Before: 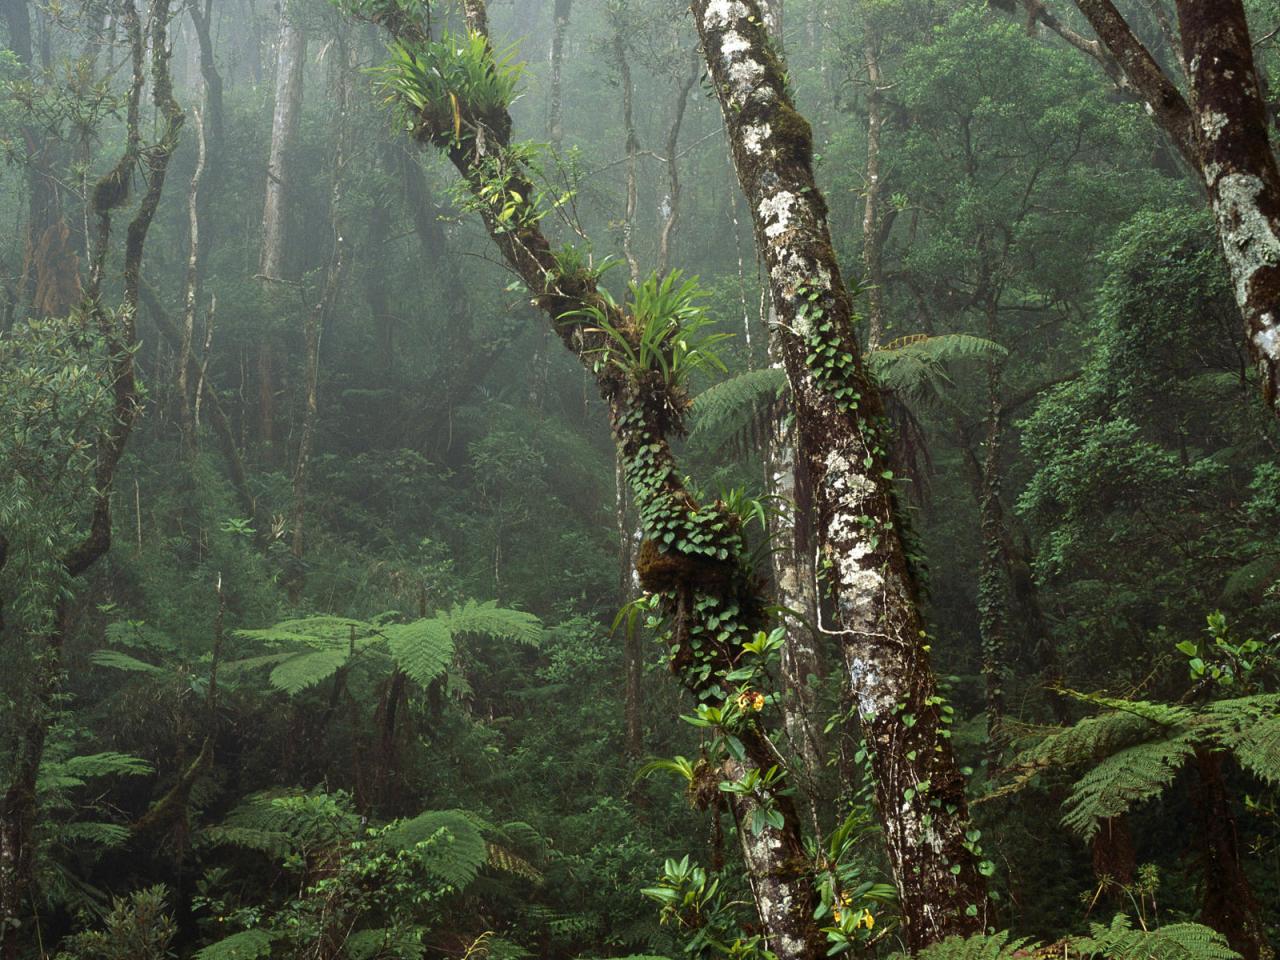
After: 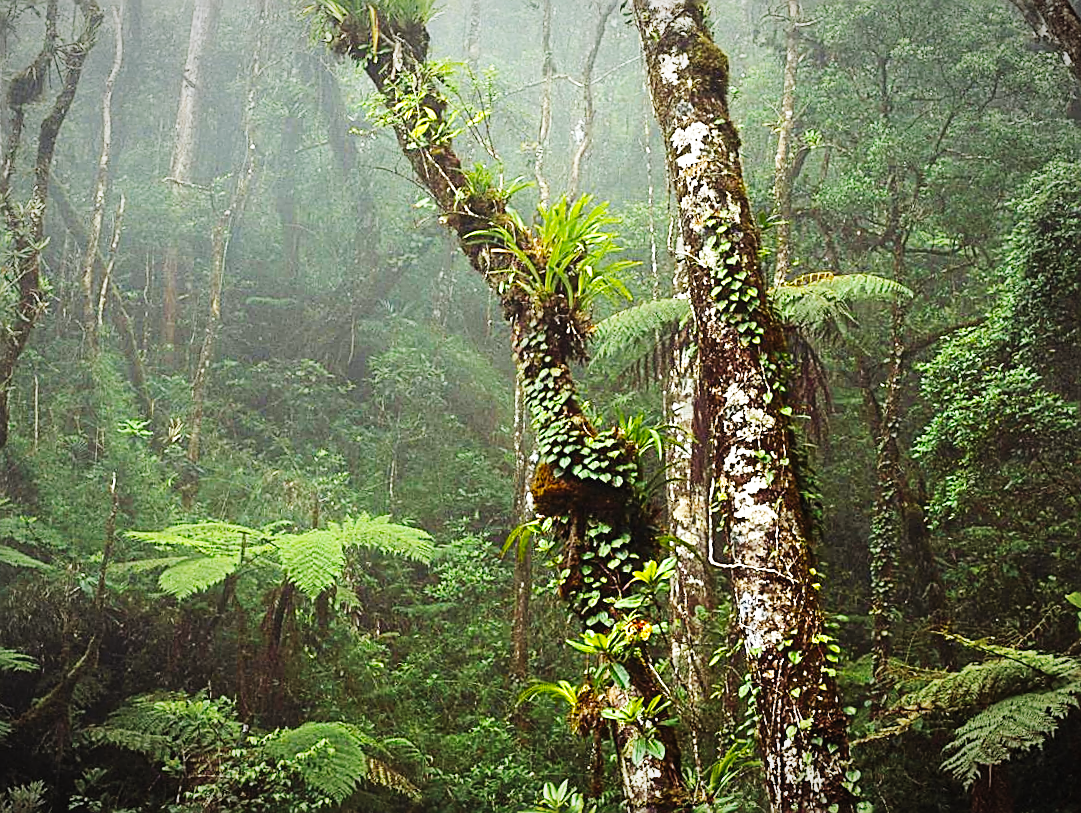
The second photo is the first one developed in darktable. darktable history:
base curve: curves: ch0 [(0, 0.003) (0.001, 0.002) (0.006, 0.004) (0.02, 0.022) (0.048, 0.086) (0.094, 0.234) (0.162, 0.431) (0.258, 0.629) (0.385, 0.8) (0.548, 0.918) (0.751, 0.988) (1, 1)], preserve colors none
color balance rgb: power › chroma 0.276%, power › hue 22.77°, perceptual saturation grading › global saturation 40.027%
contrast brightness saturation: saturation -0.058
exposure: black level correction -0.004, exposure 0.058 EV, compensate highlight preservation false
crop and rotate: angle -3.03°, left 5.034%, top 5.195%, right 4.61%, bottom 4.175%
vignetting: fall-off radius 59.88%, automatic ratio true, unbound false
sharpen: amount 0.889
